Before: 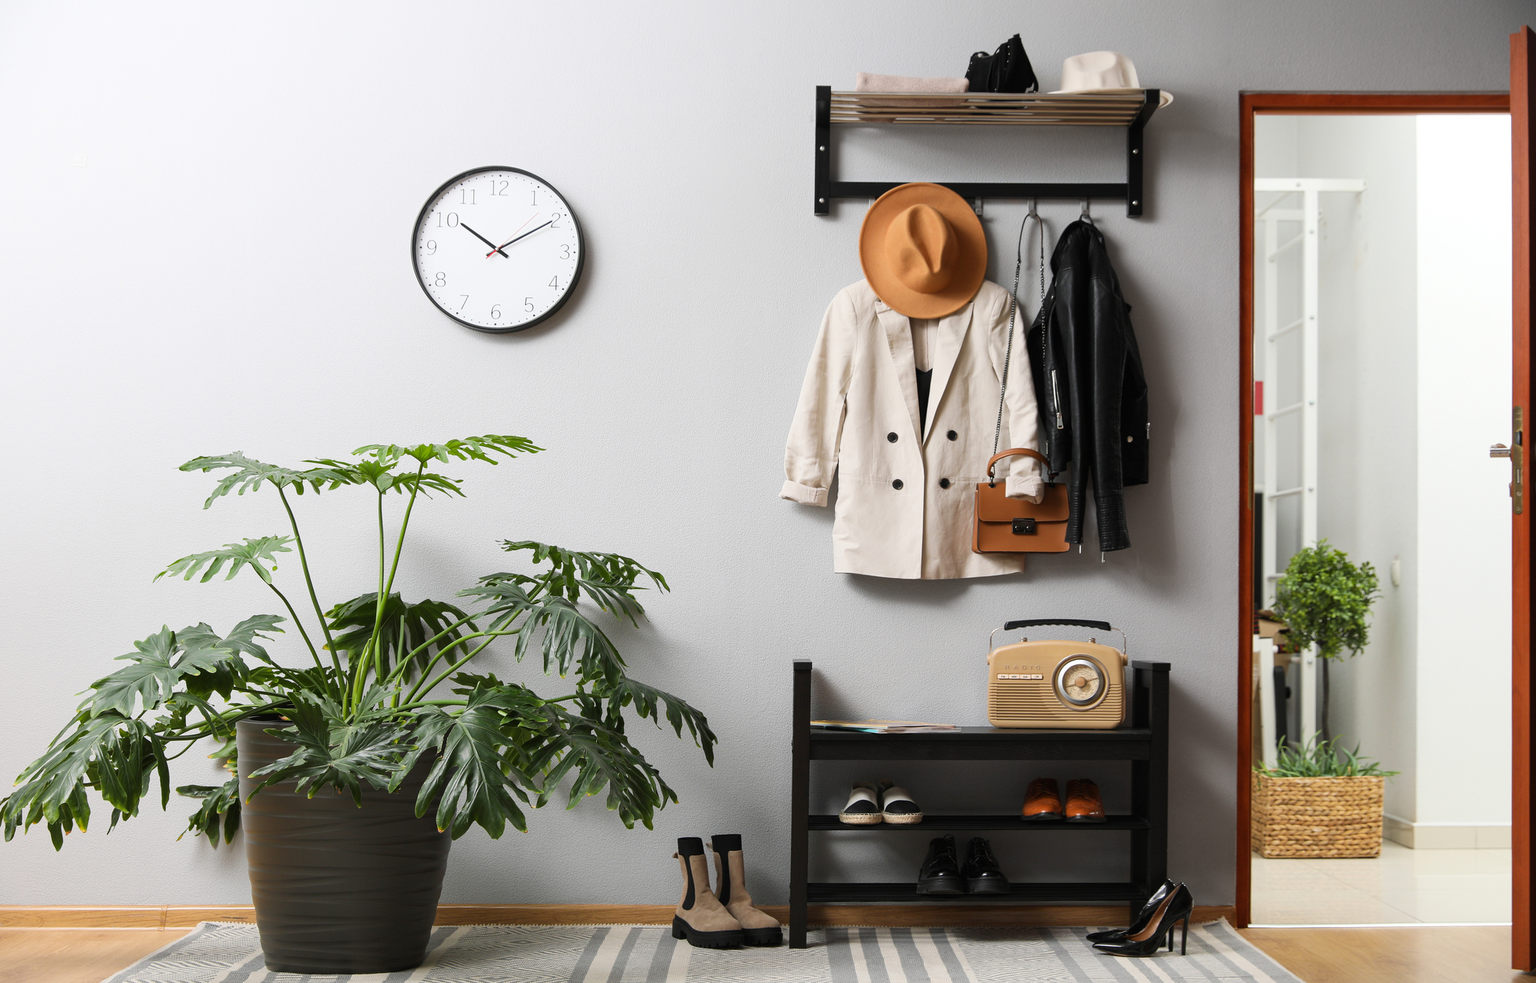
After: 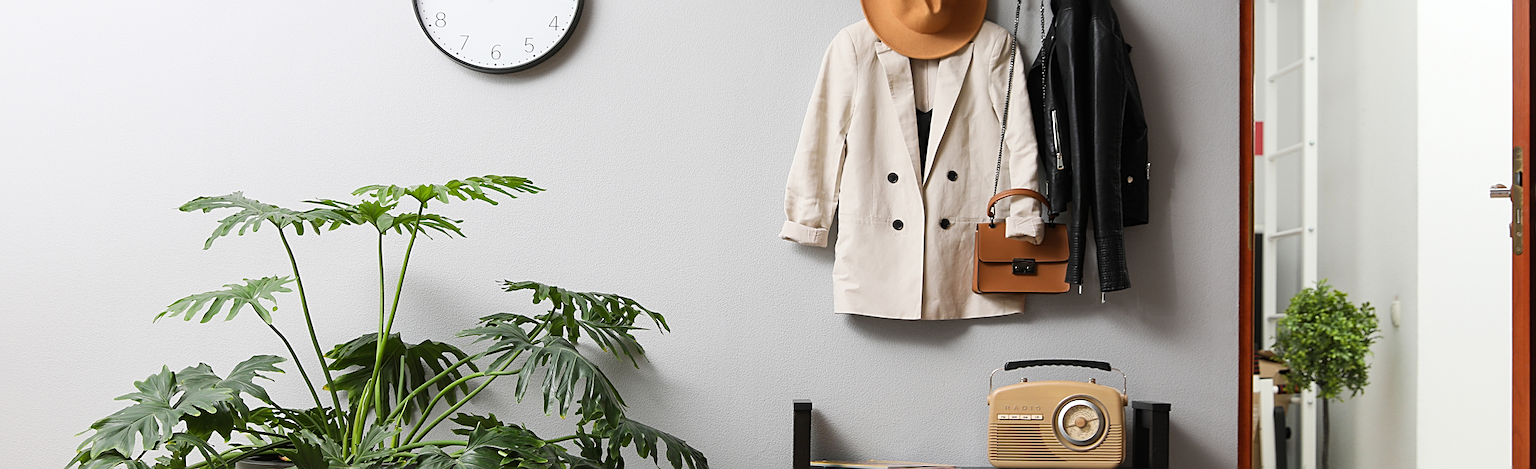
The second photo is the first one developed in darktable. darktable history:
crop and rotate: top 26.438%, bottom 25.712%
sharpen: on, module defaults
